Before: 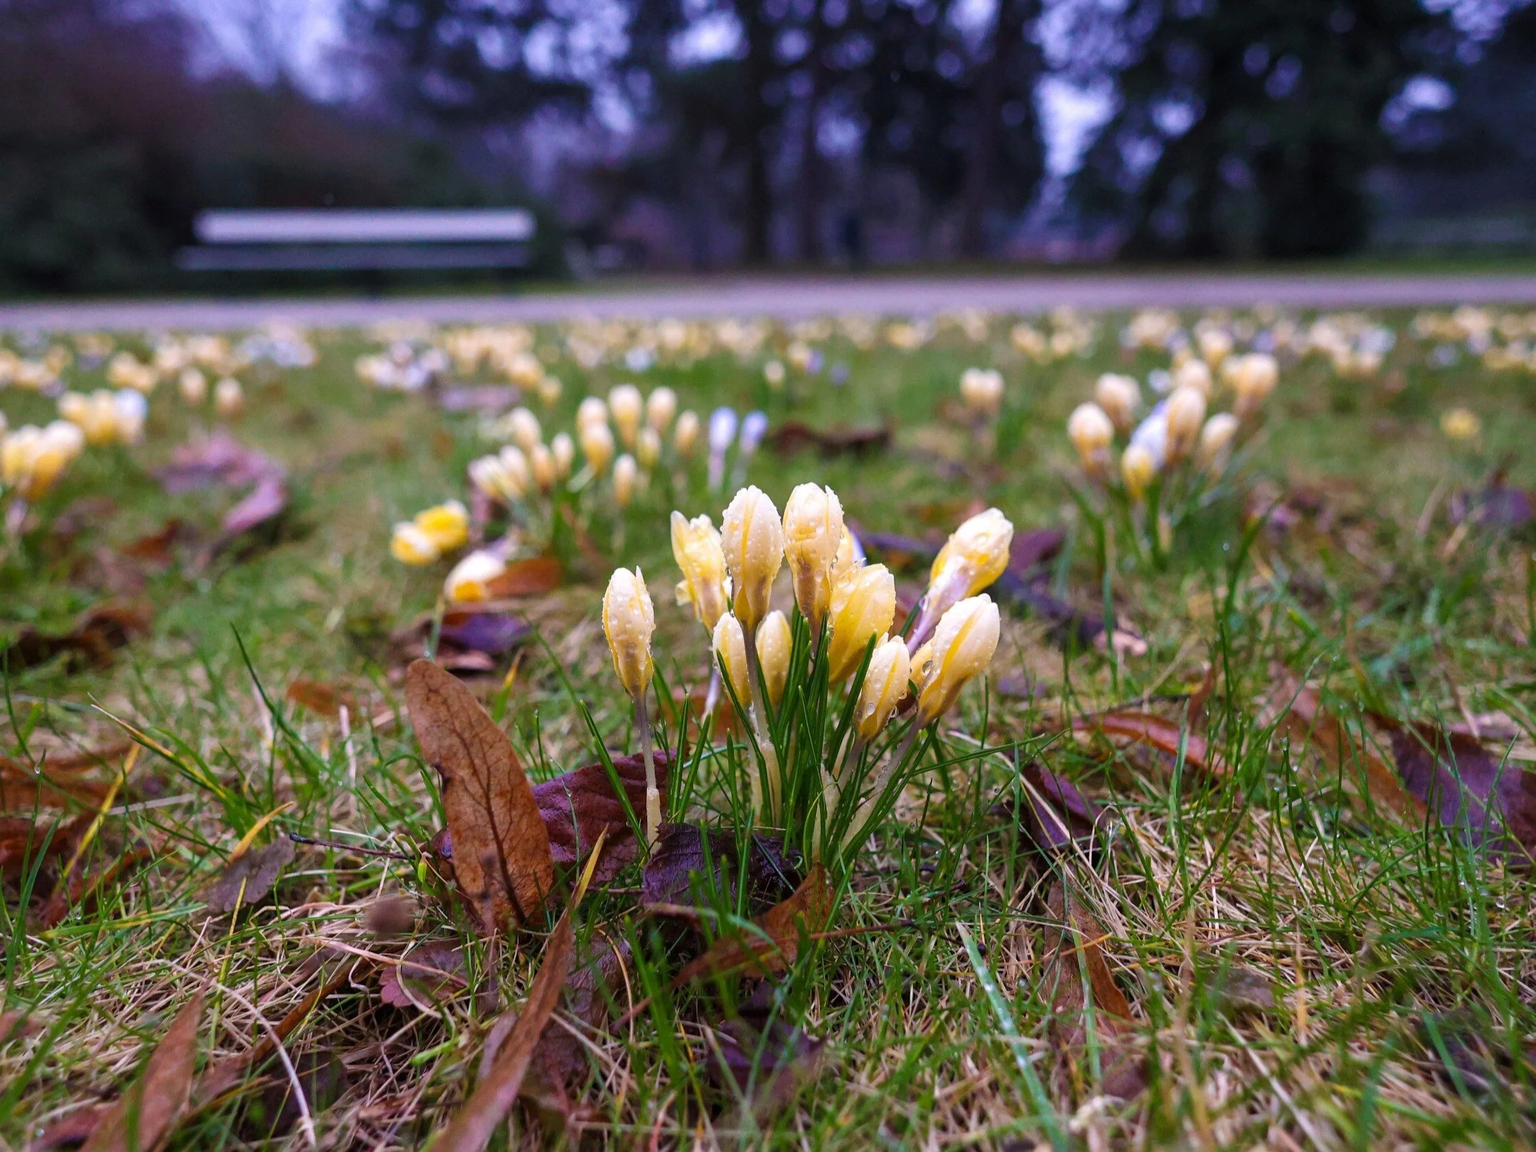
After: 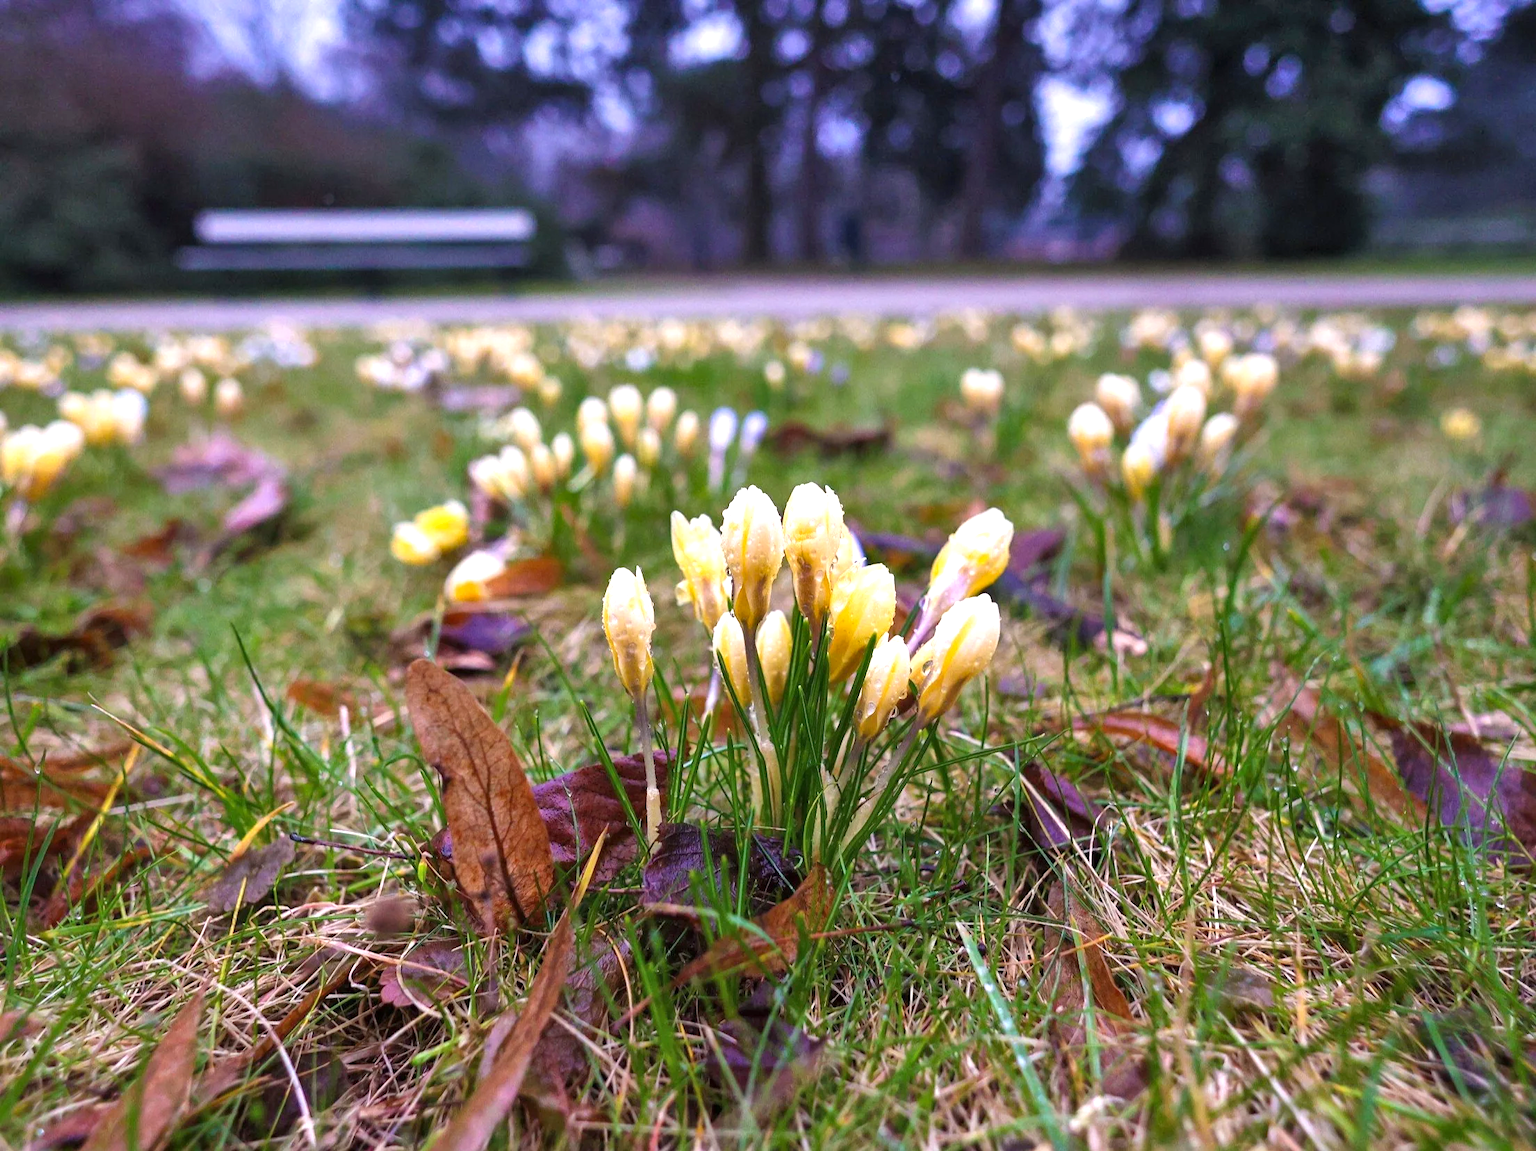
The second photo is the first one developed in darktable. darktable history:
exposure: exposure 0.636 EV, compensate highlight preservation false
shadows and highlights: soften with gaussian
